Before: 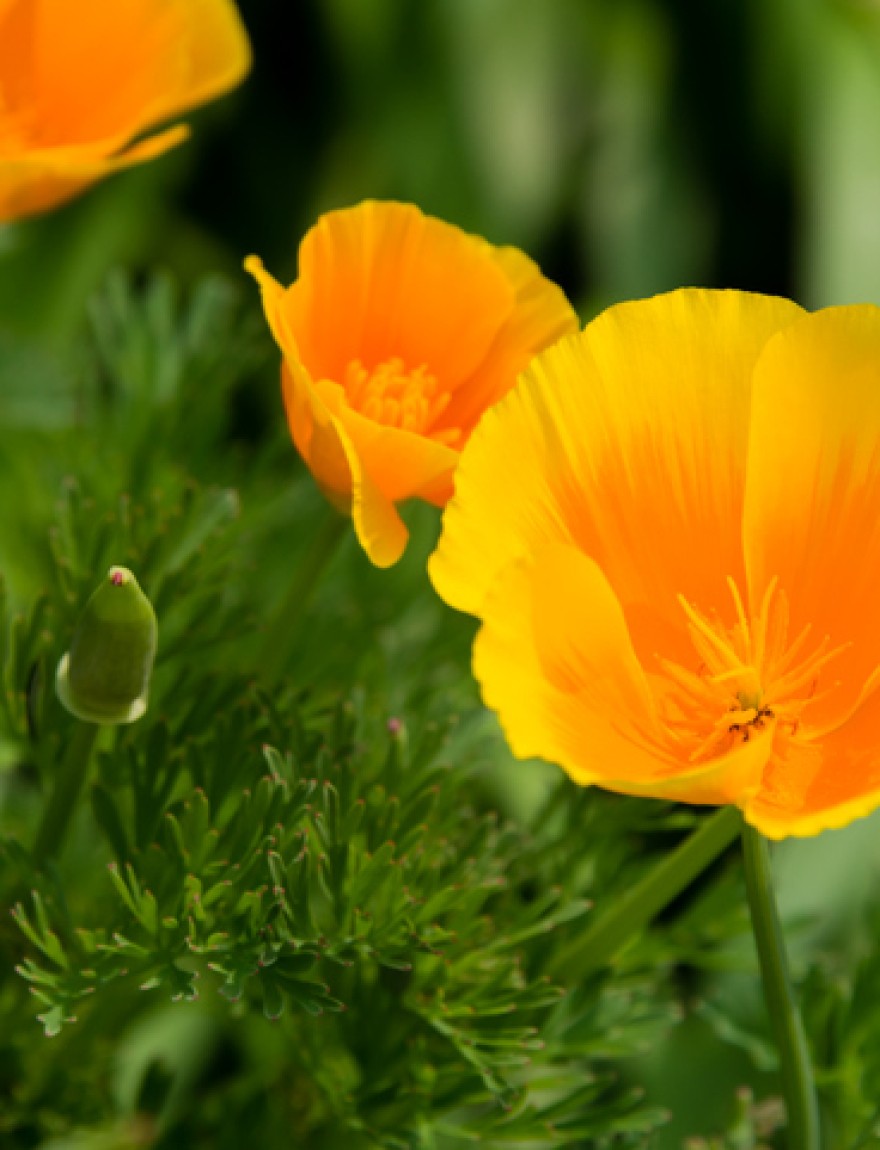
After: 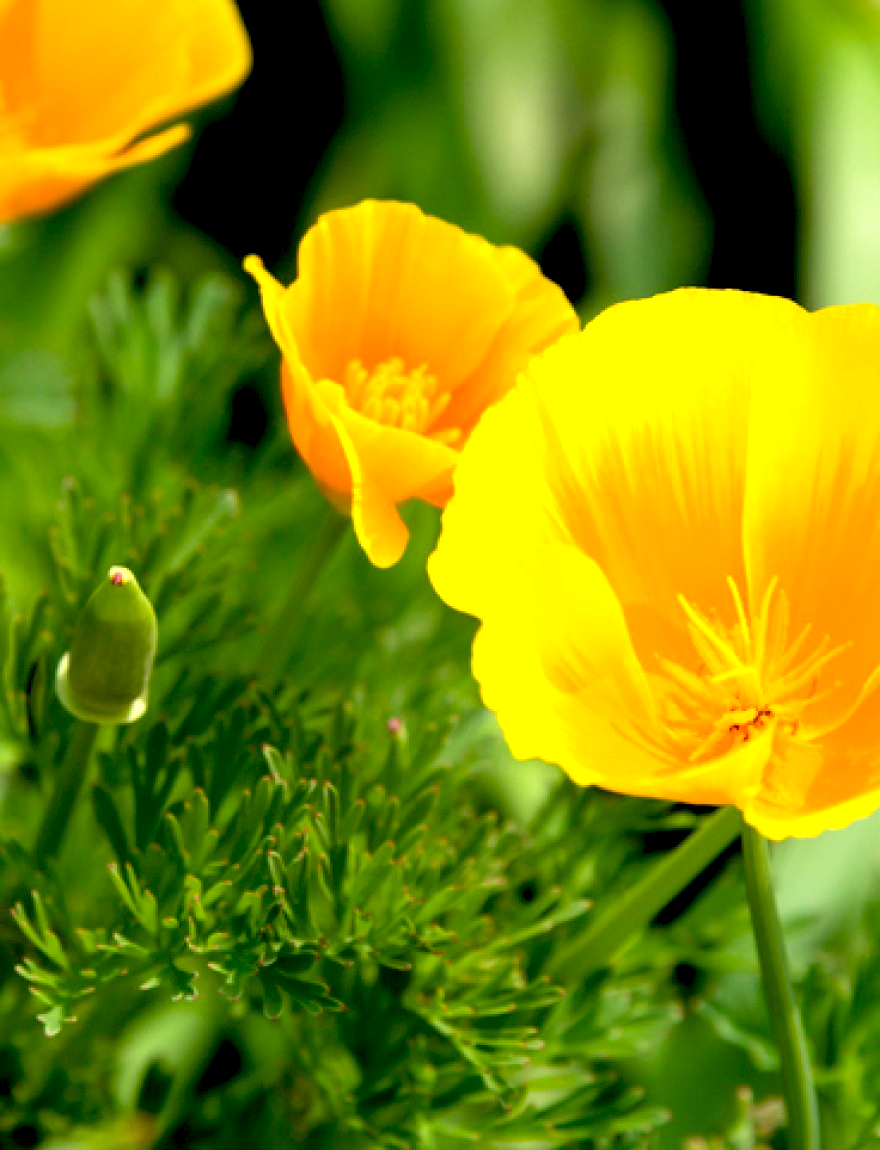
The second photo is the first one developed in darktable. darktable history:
exposure: black level correction 0.011, exposure 1.081 EV, compensate exposure bias true, compensate highlight preservation false
